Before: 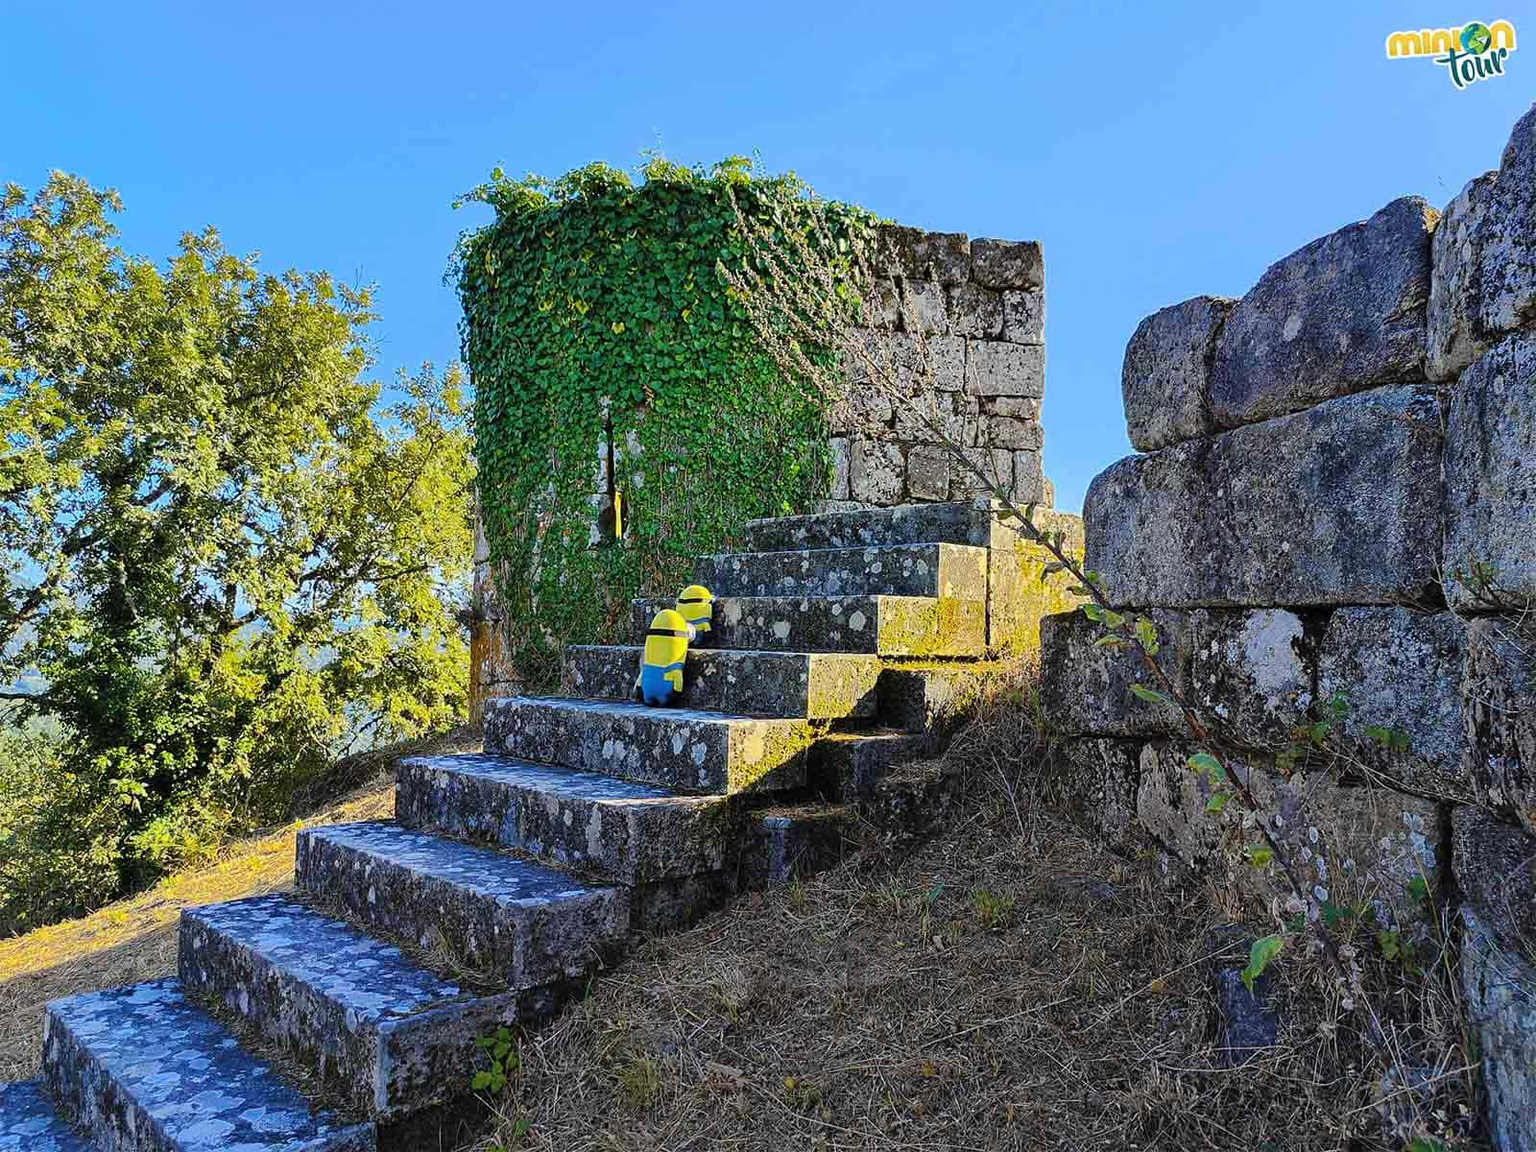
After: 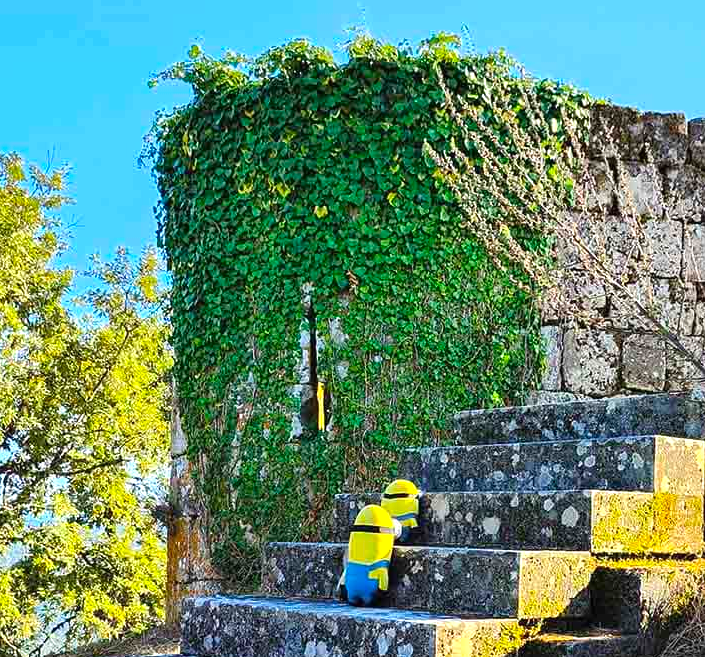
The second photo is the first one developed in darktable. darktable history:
crop: left 20.248%, top 10.86%, right 35.675%, bottom 34.321%
tone equalizer: on, module defaults
exposure: black level correction 0, exposure 0.5 EV, compensate exposure bias true, compensate highlight preservation false
